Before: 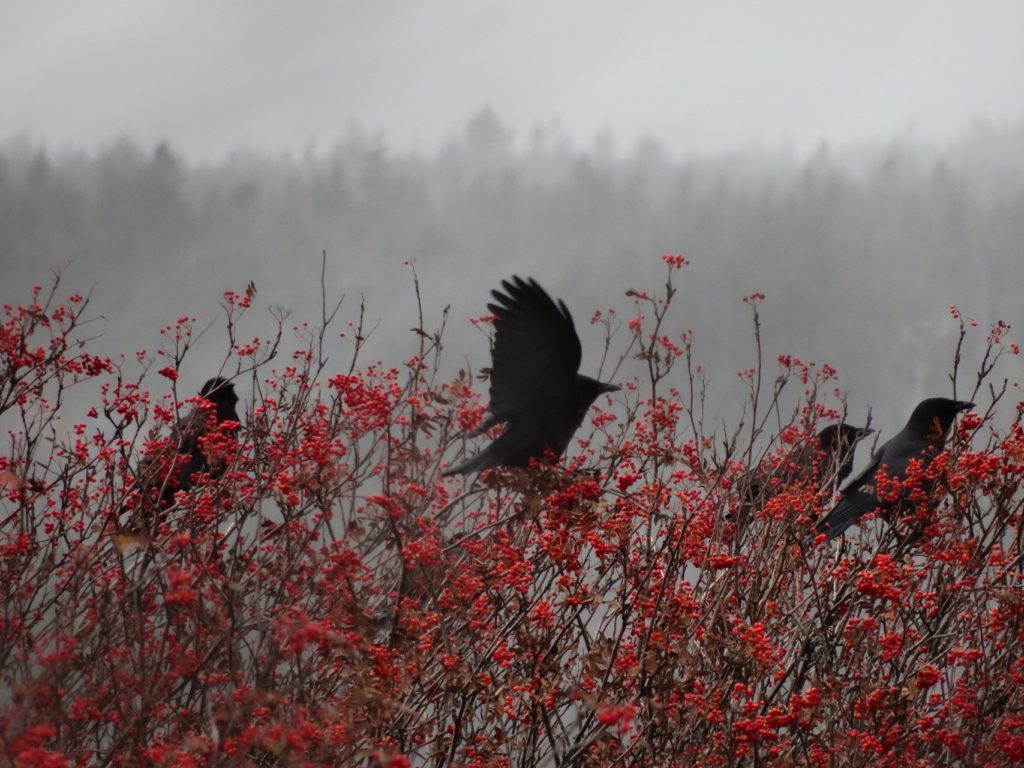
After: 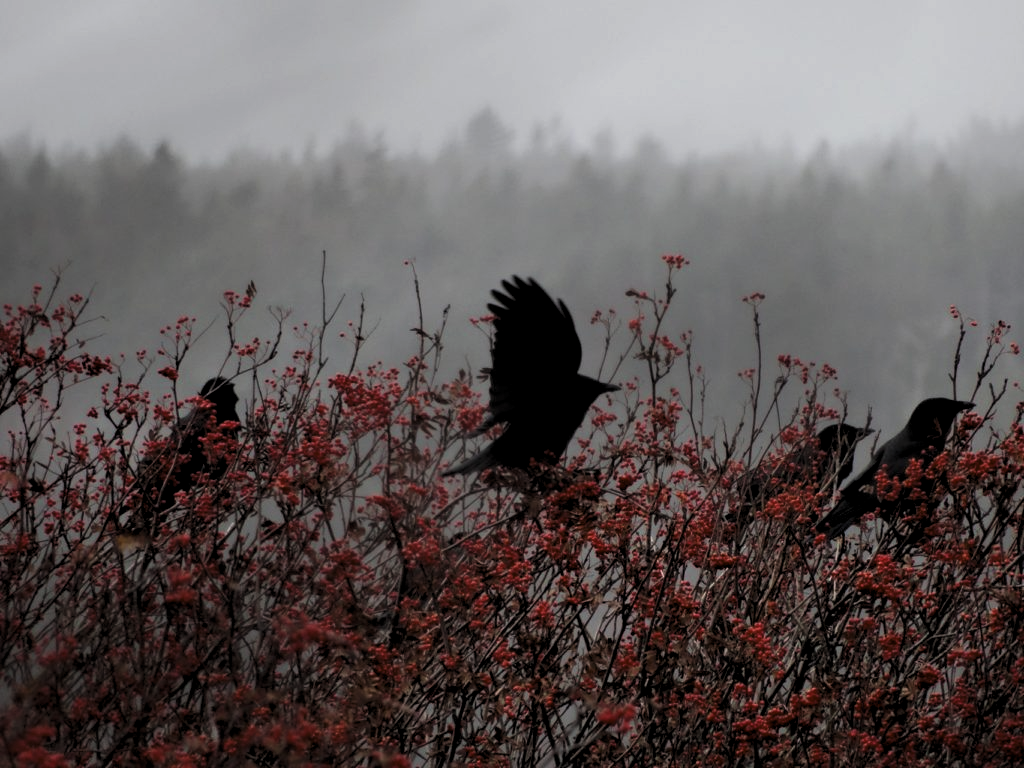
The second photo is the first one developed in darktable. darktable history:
levels: levels [0.116, 0.574, 1]
